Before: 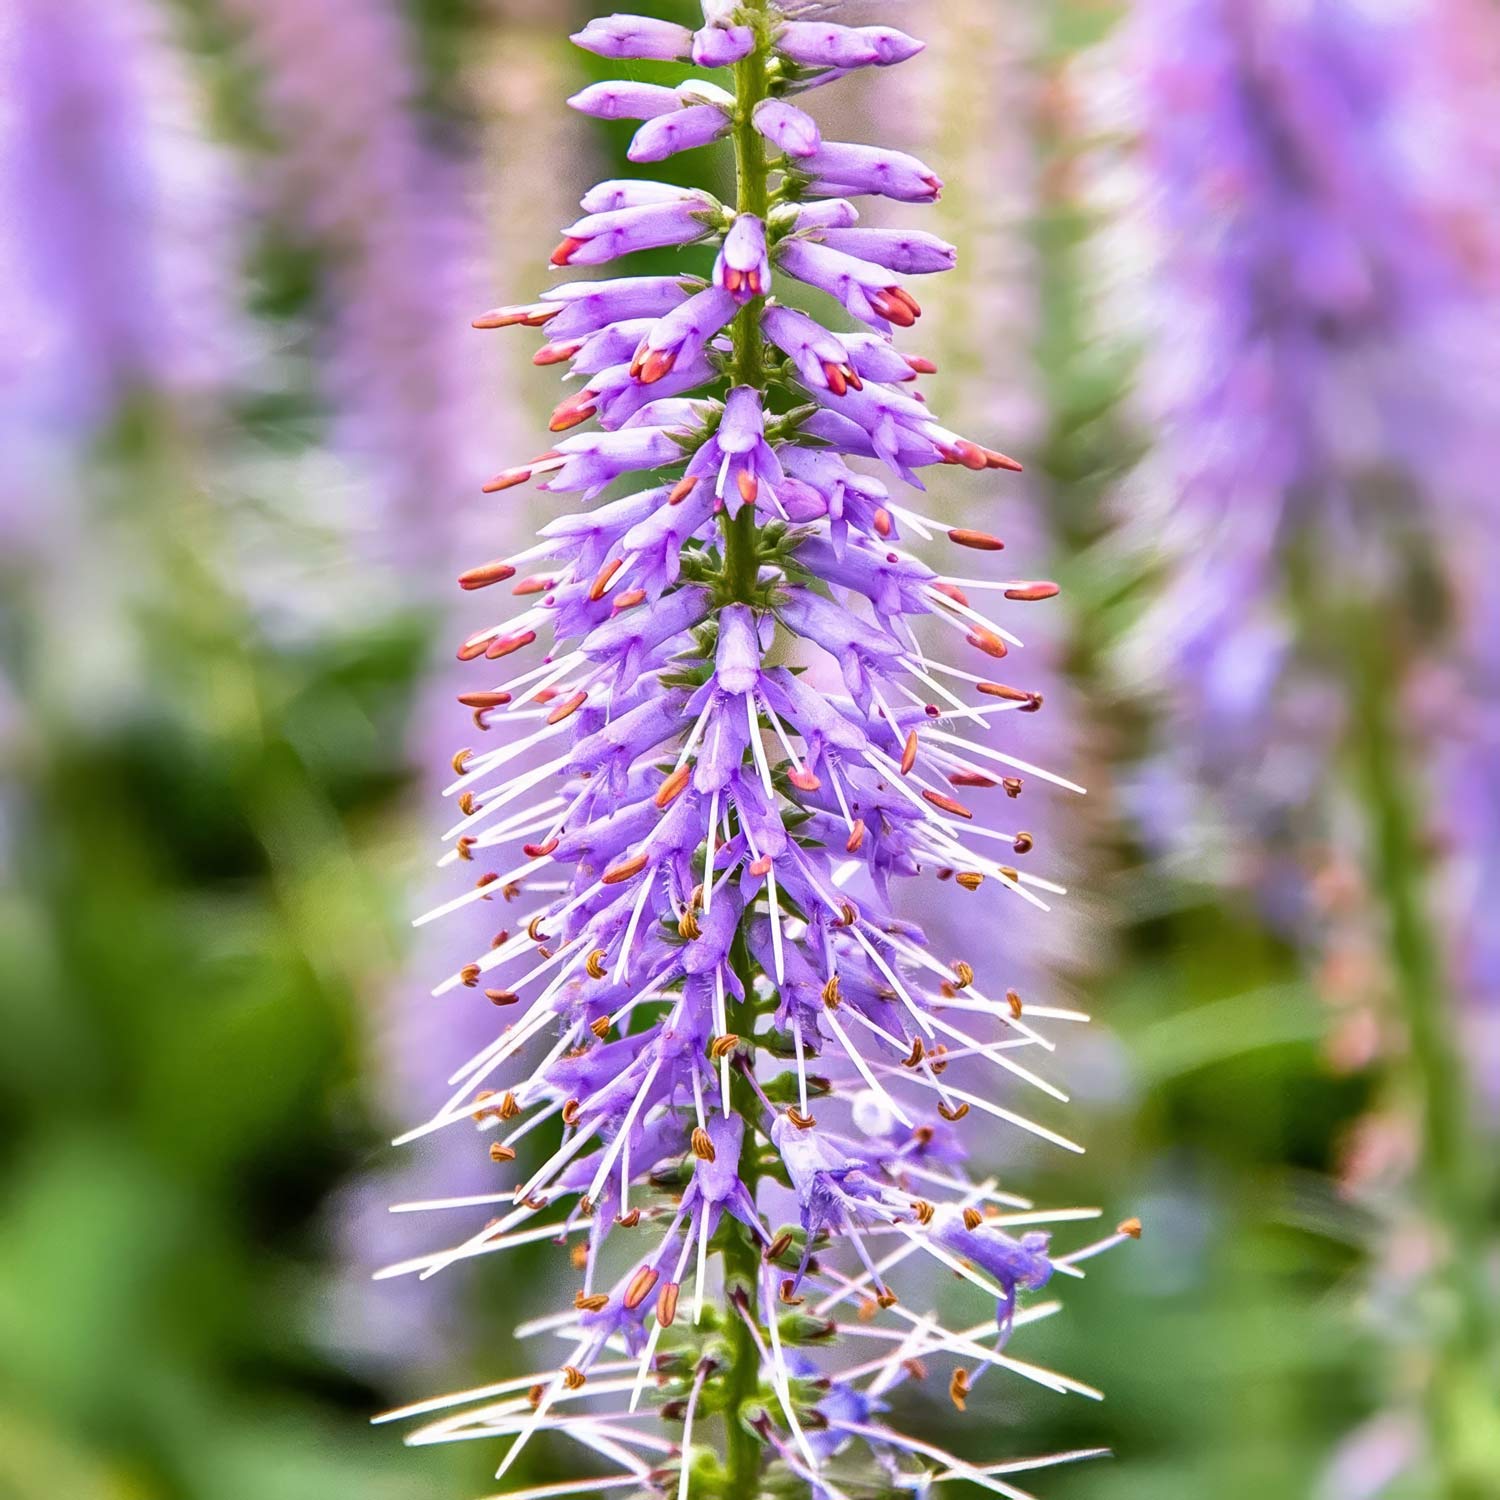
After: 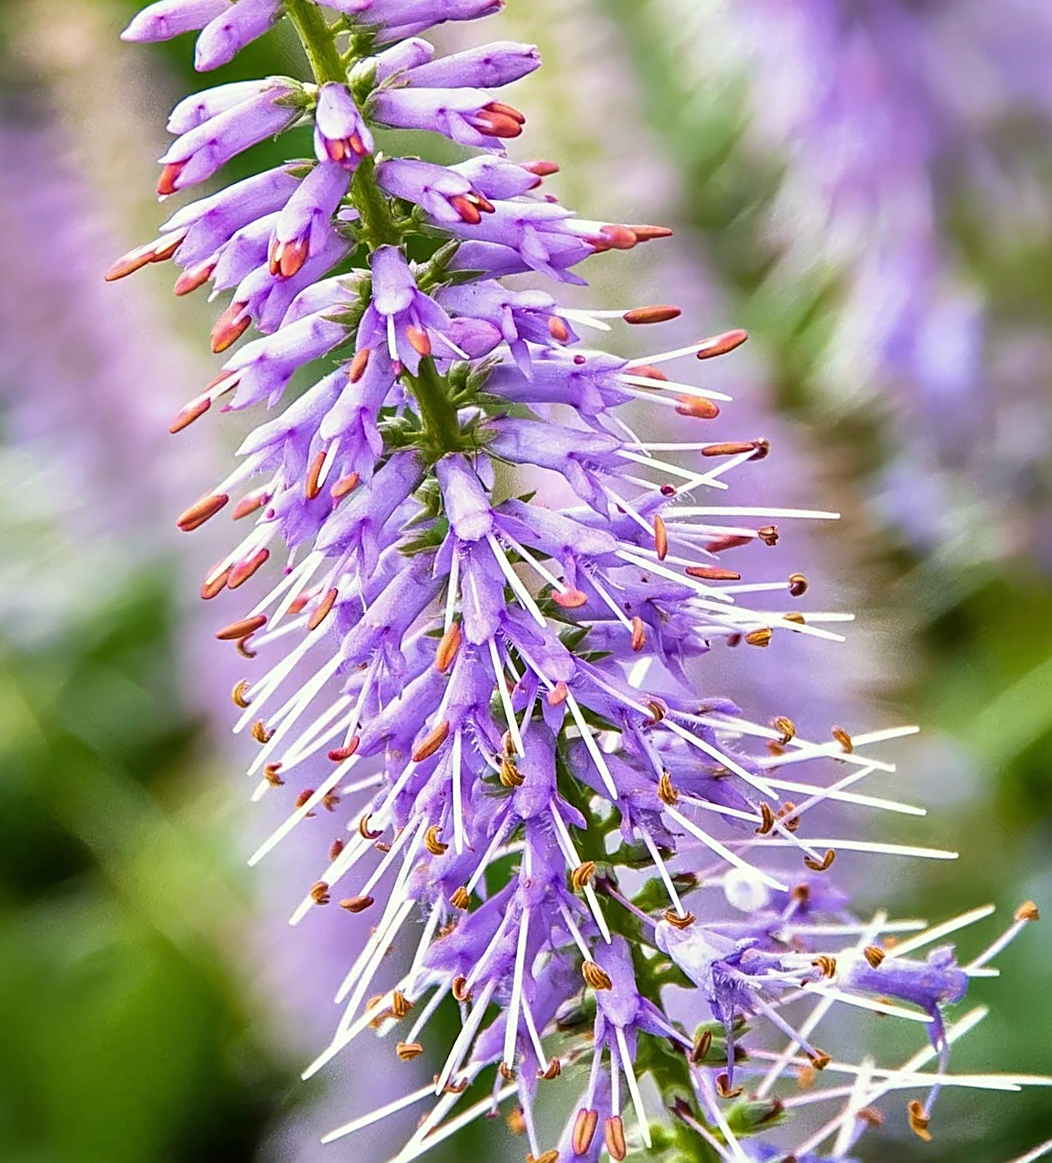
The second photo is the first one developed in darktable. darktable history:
color correction: highlights a* -4.54, highlights b* 5.04, saturation 0.955
sharpen: on, module defaults
crop and rotate: angle 19.43°, left 6.762%, right 3.712%, bottom 1.056%
